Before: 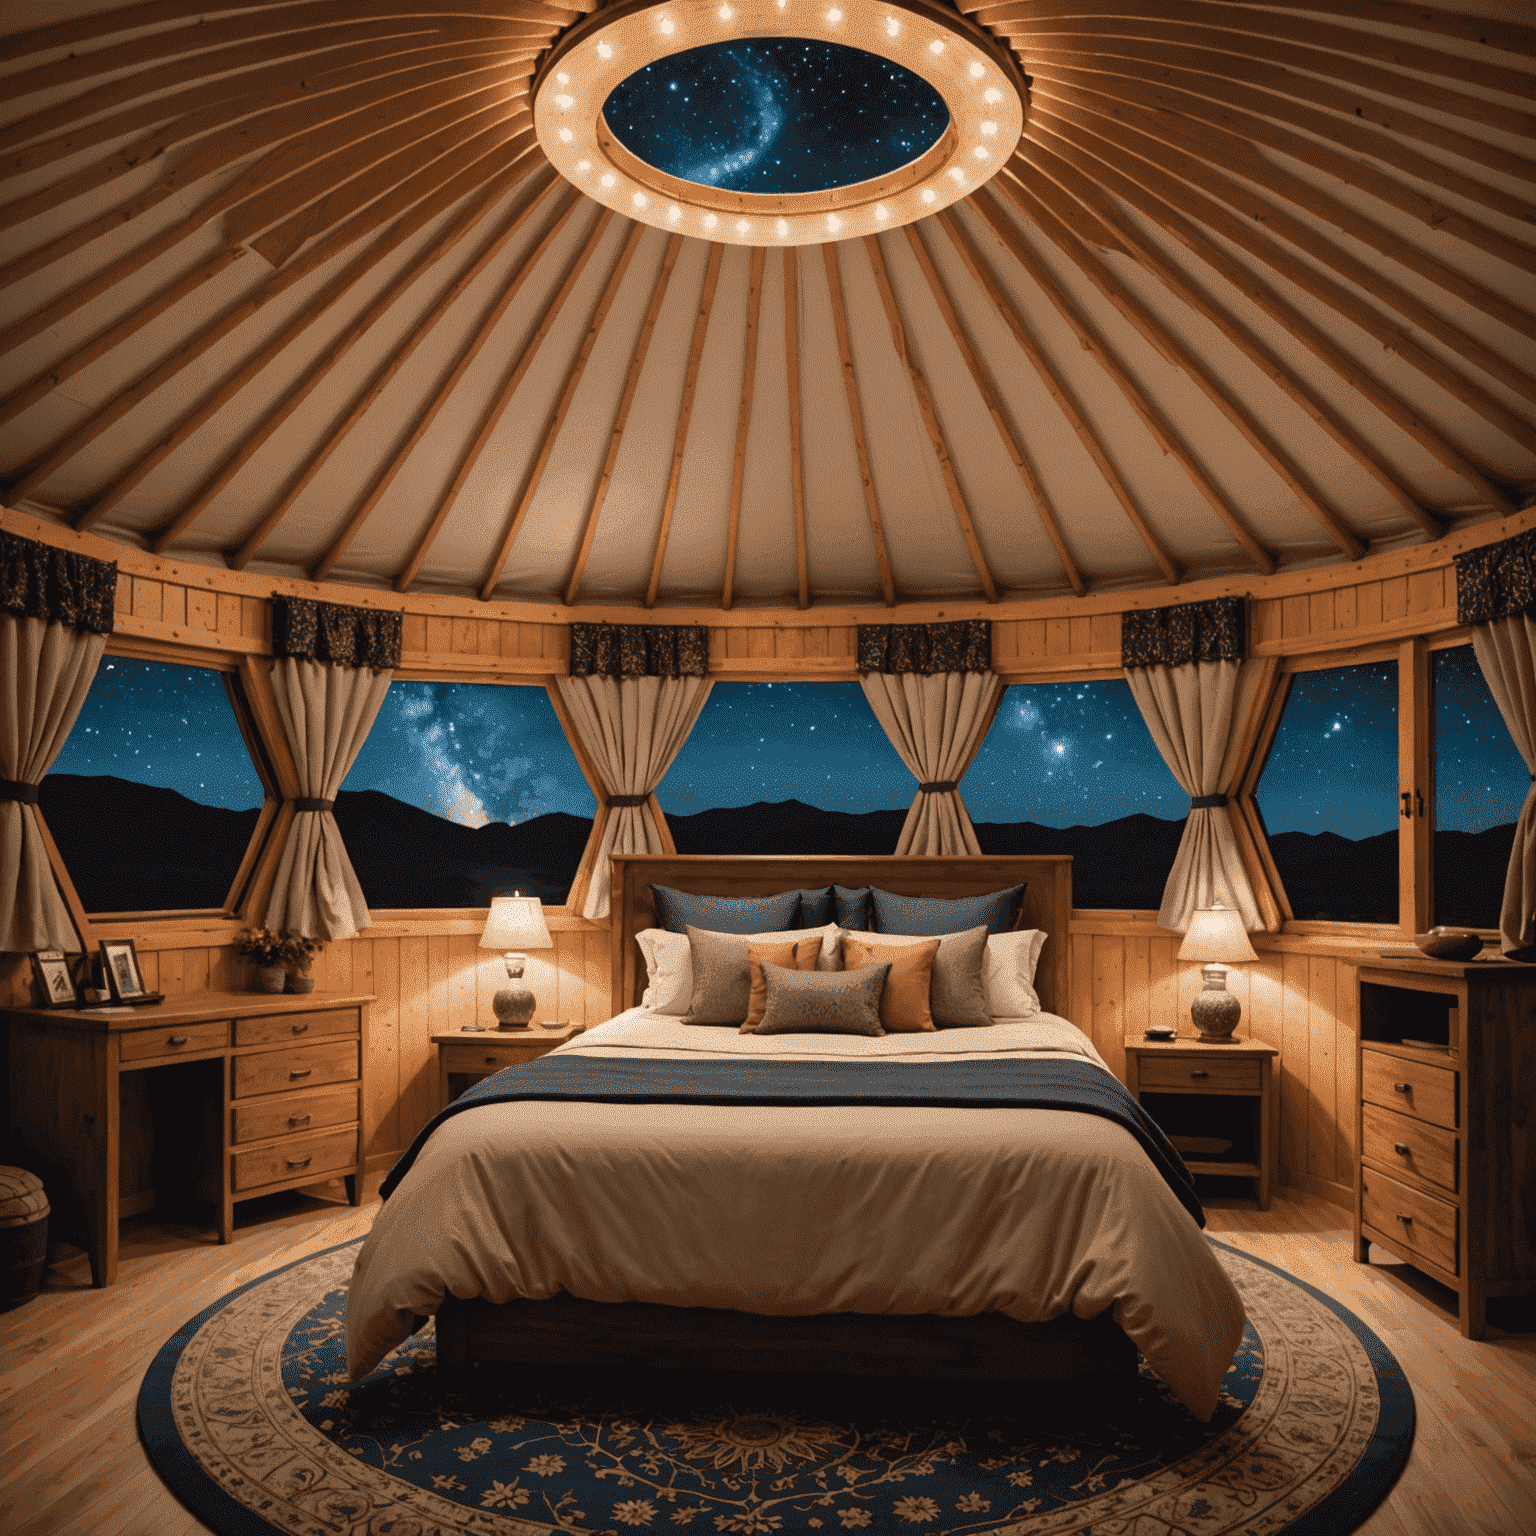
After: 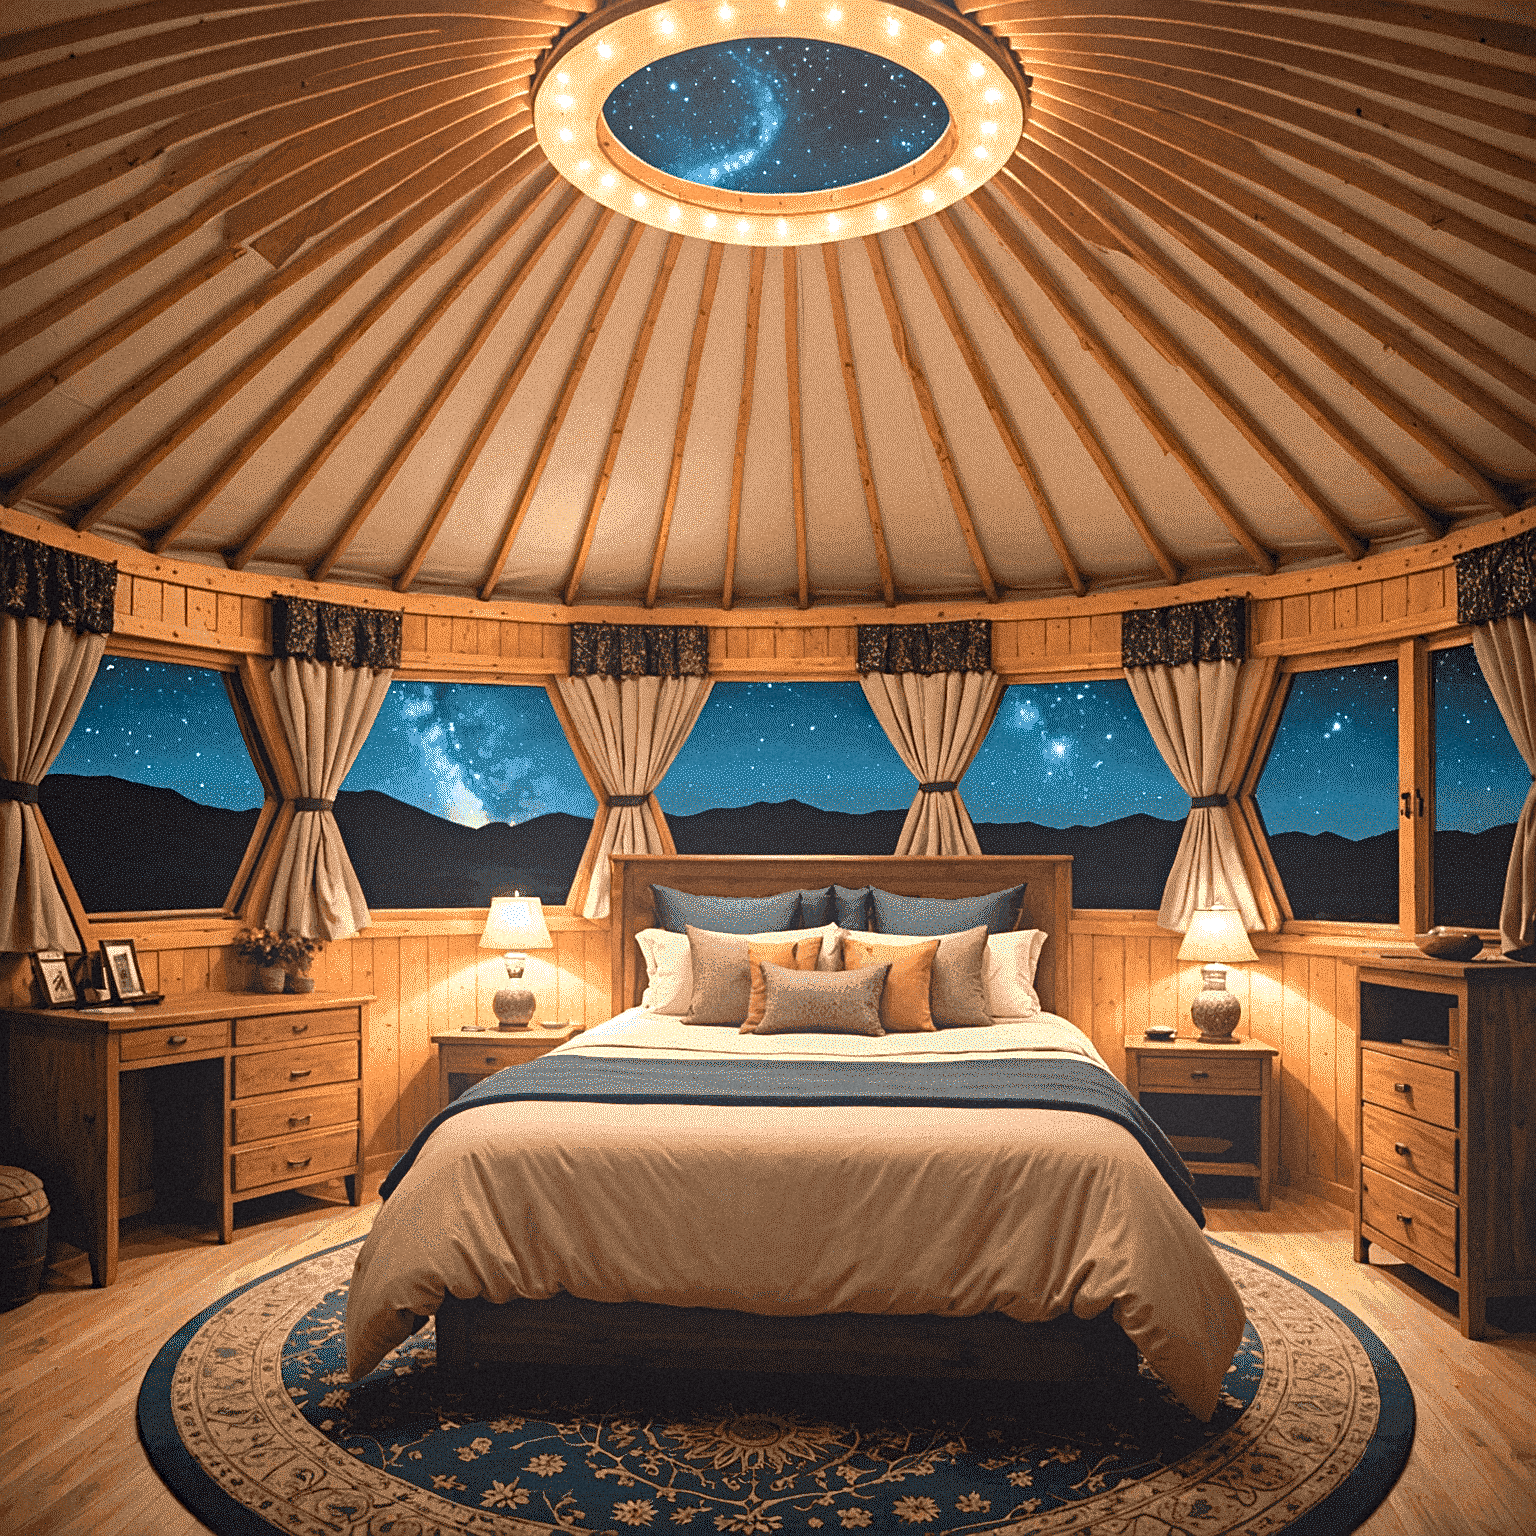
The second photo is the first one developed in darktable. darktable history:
bloom: size 40%
grain: mid-tones bias 0%
sharpen: on, module defaults
haze removal: compatibility mode true, adaptive false
exposure: black level correction 0, exposure 0.7 EV, compensate exposure bias true, compensate highlight preservation false
